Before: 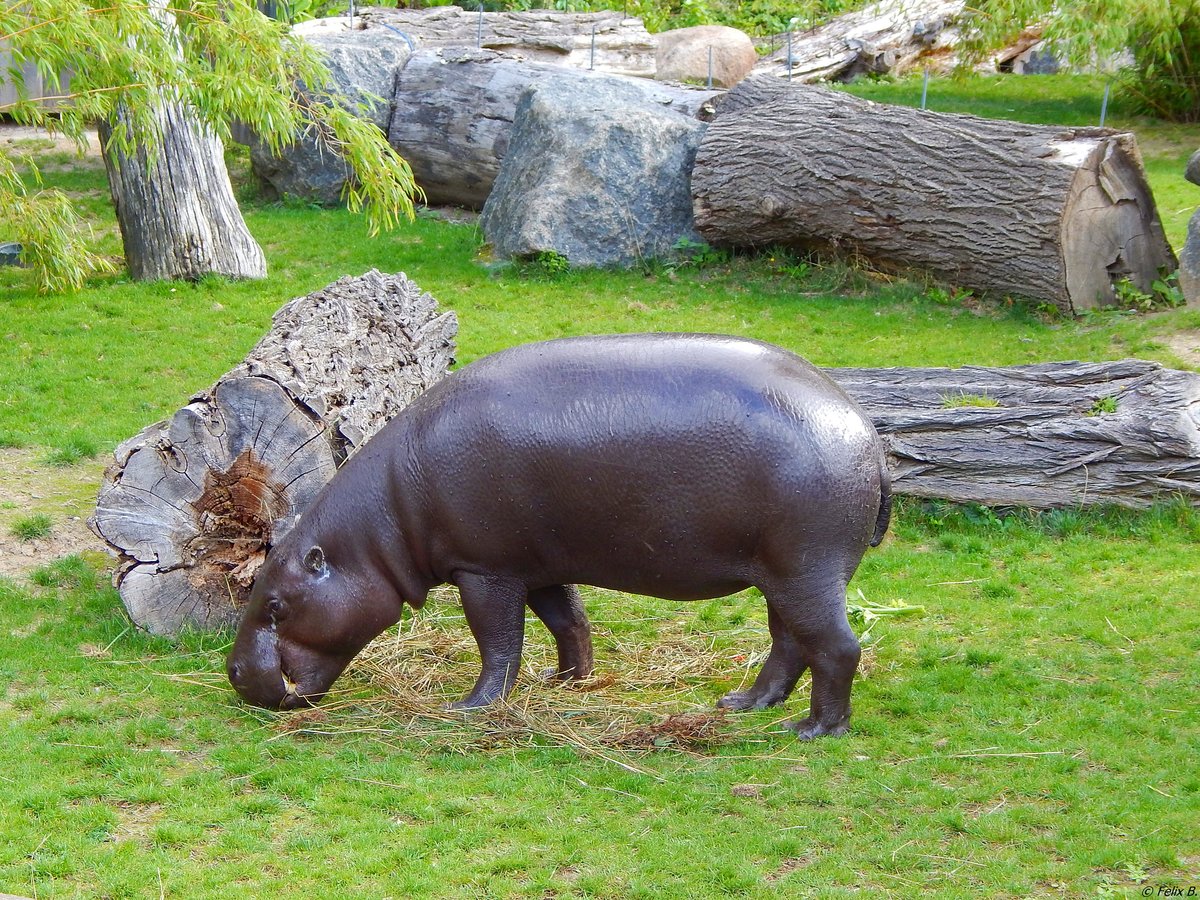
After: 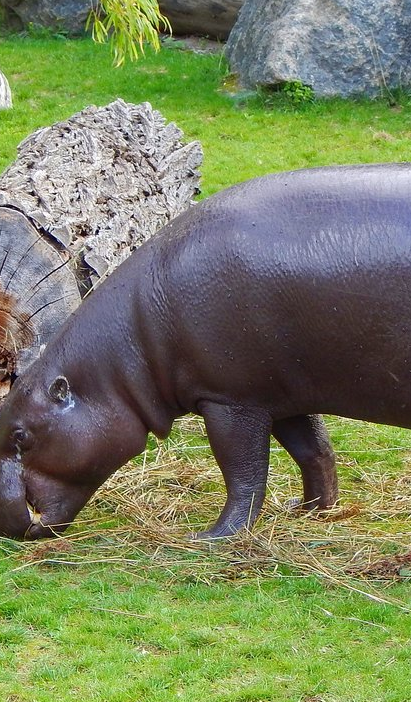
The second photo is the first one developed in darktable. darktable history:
crop and rotate: left 21.308%, top 18.962%, right 44.411%, bottom 2.964%
